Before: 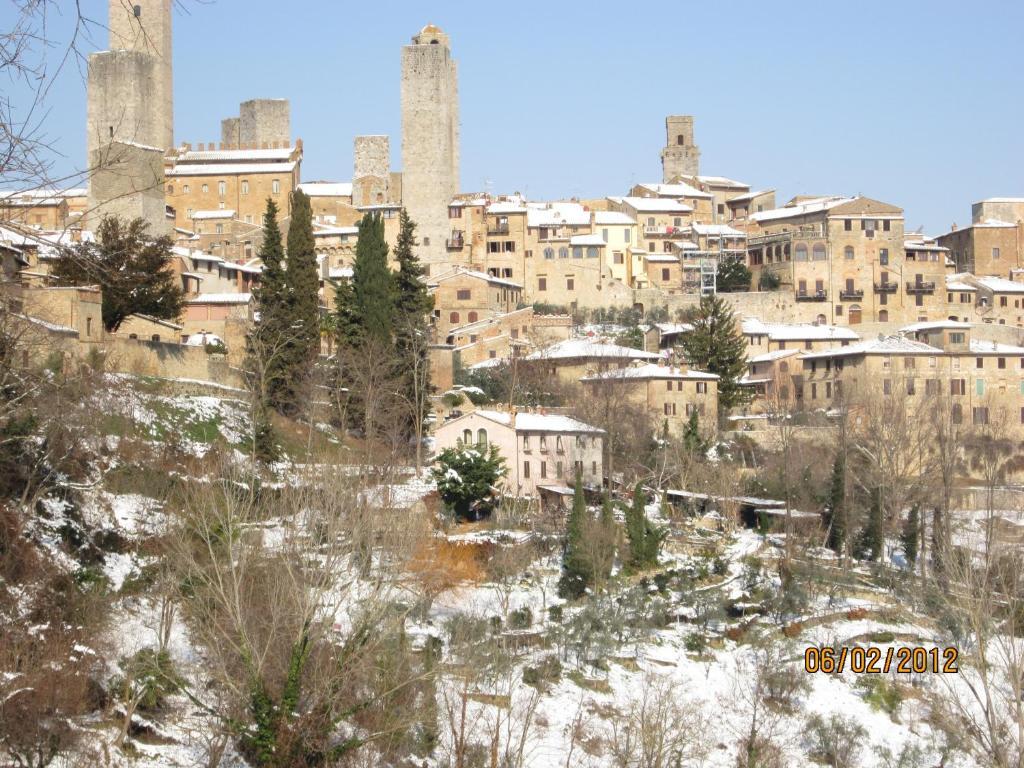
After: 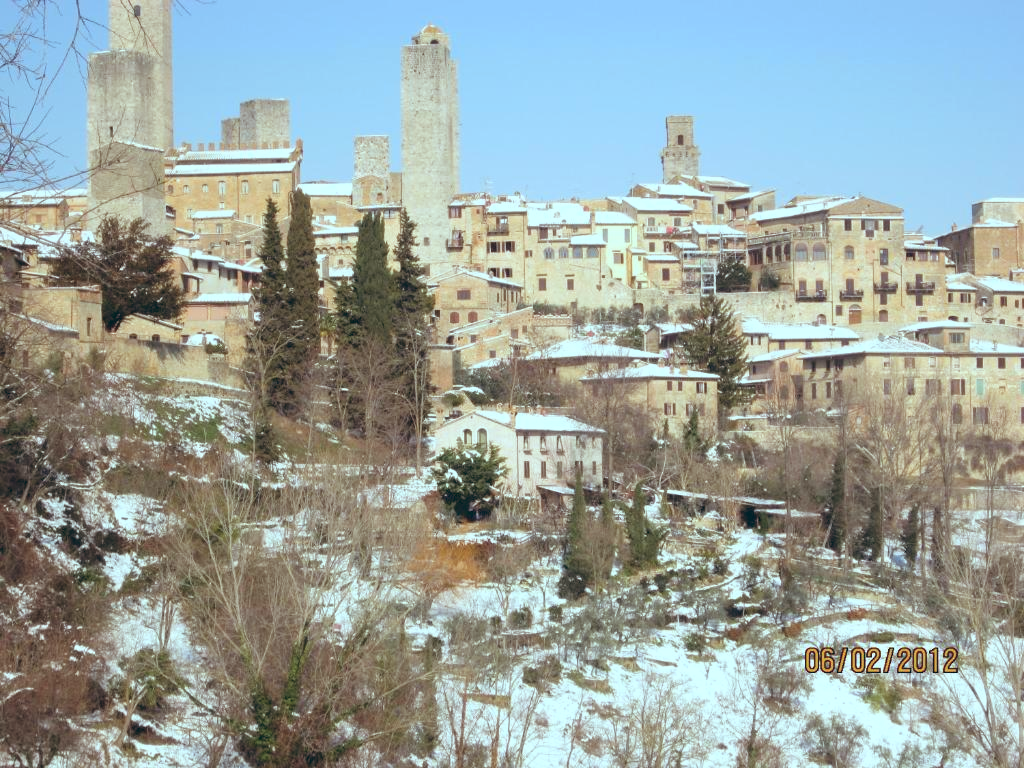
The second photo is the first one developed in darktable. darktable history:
color balance: lift [1.003, 0.993, 1.001, 1.007], gamma [1.018, 1.072, 0.959, 0.928], gain [0.974, 0.873, 1.031, 1.127]
